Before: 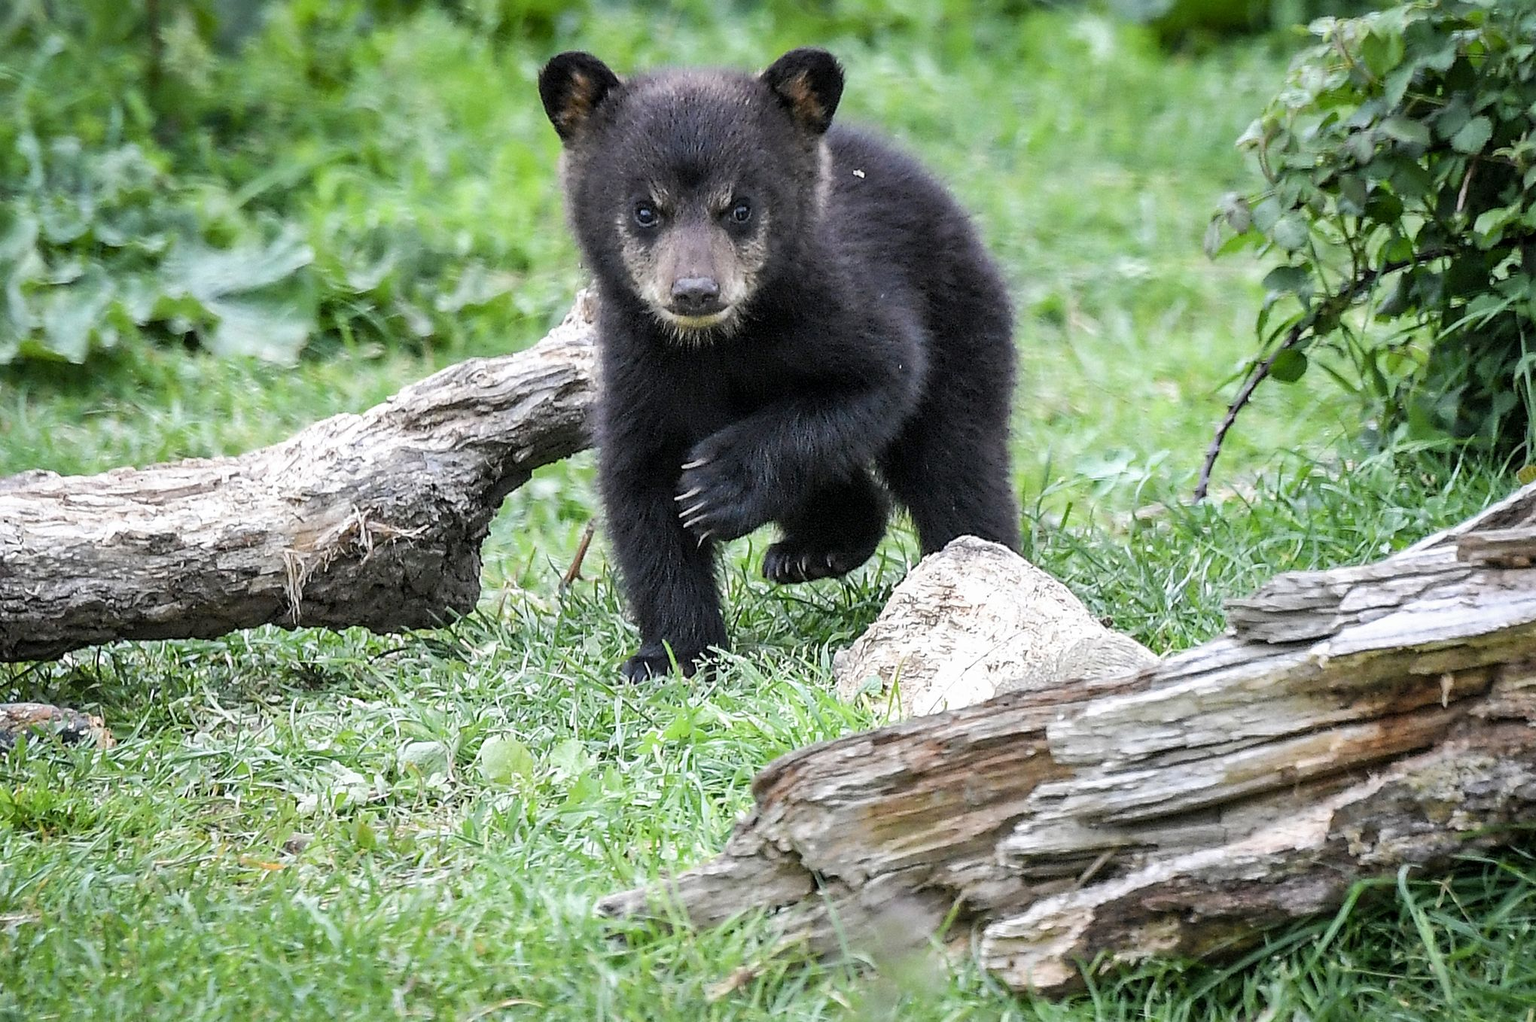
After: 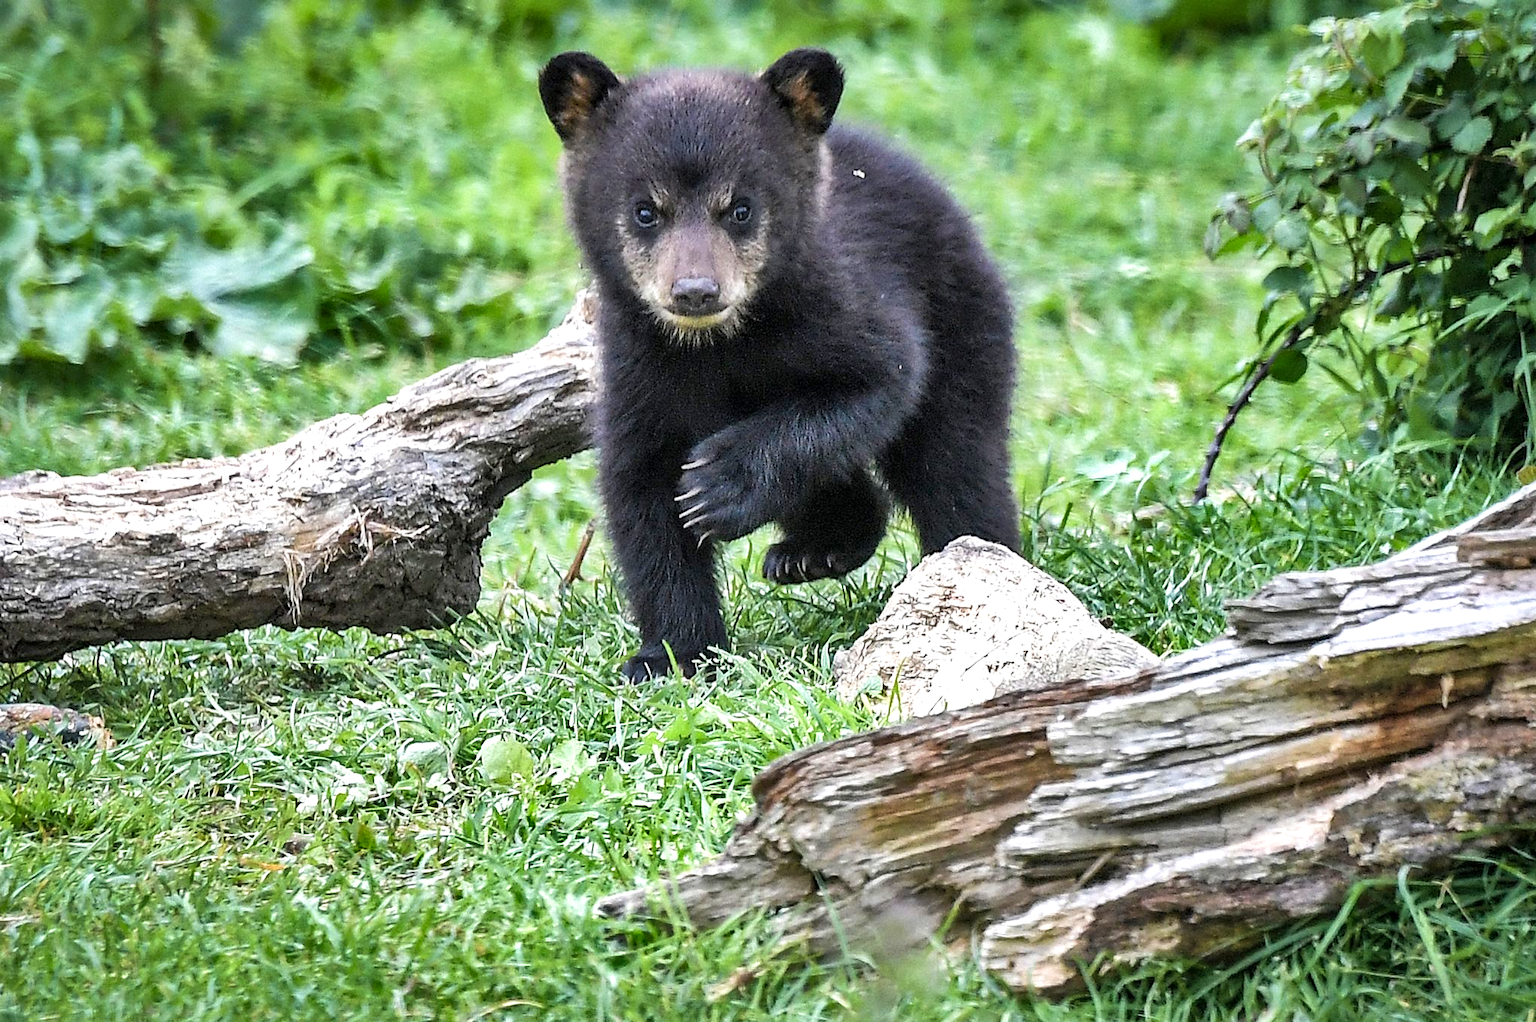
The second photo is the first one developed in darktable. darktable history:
shadows and highlights: radius 102.56, shadows 50.71, highlights -64.68, soften with gaussian
velvia: on, module defaults
tone equalizer: on, module defaults
exposure: exposure 0.3 EV, compensate highlight preservation false
